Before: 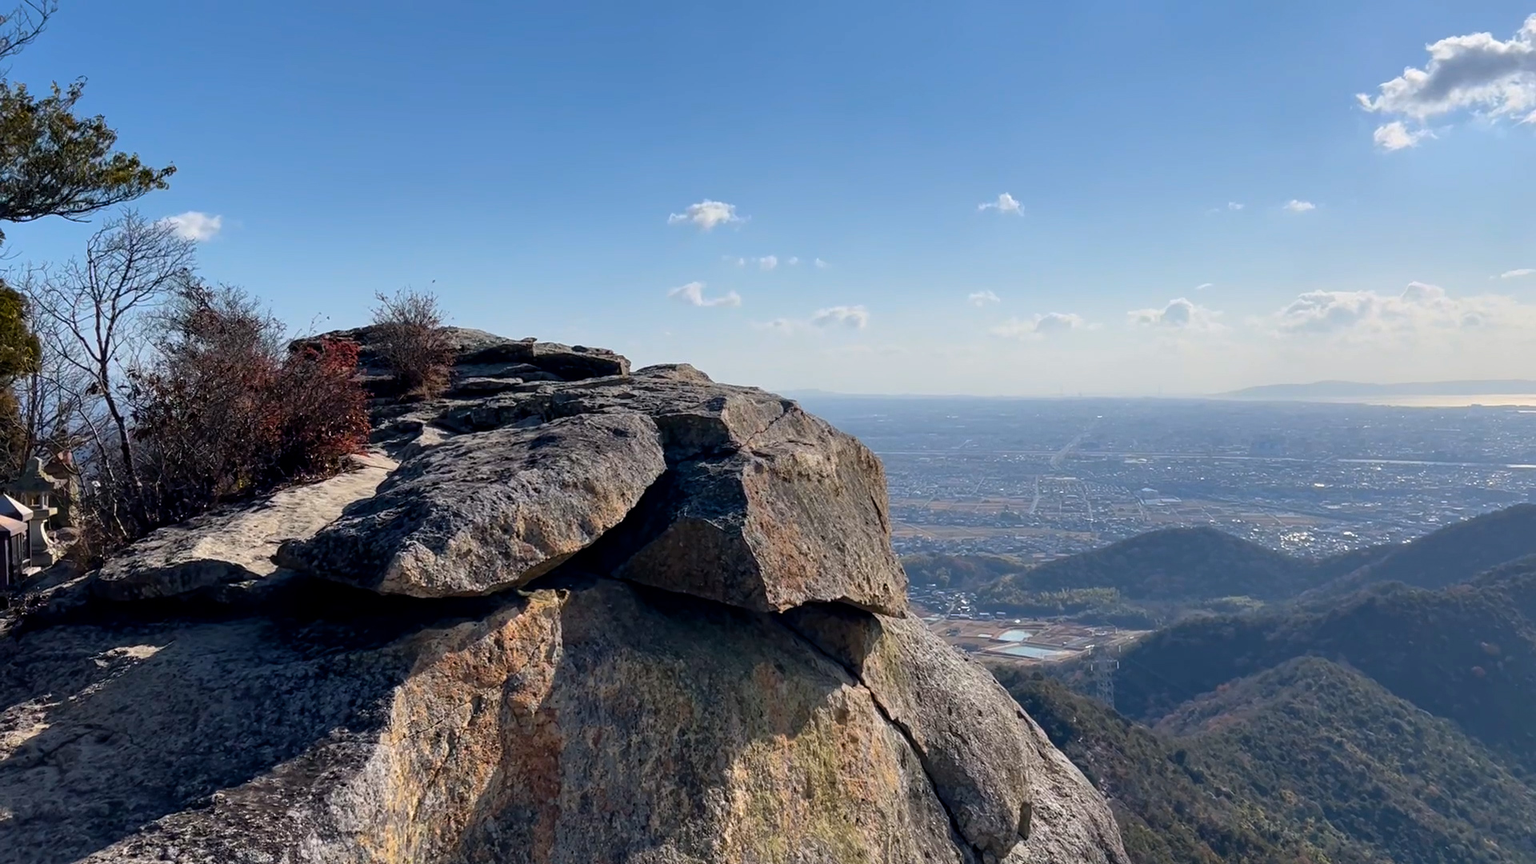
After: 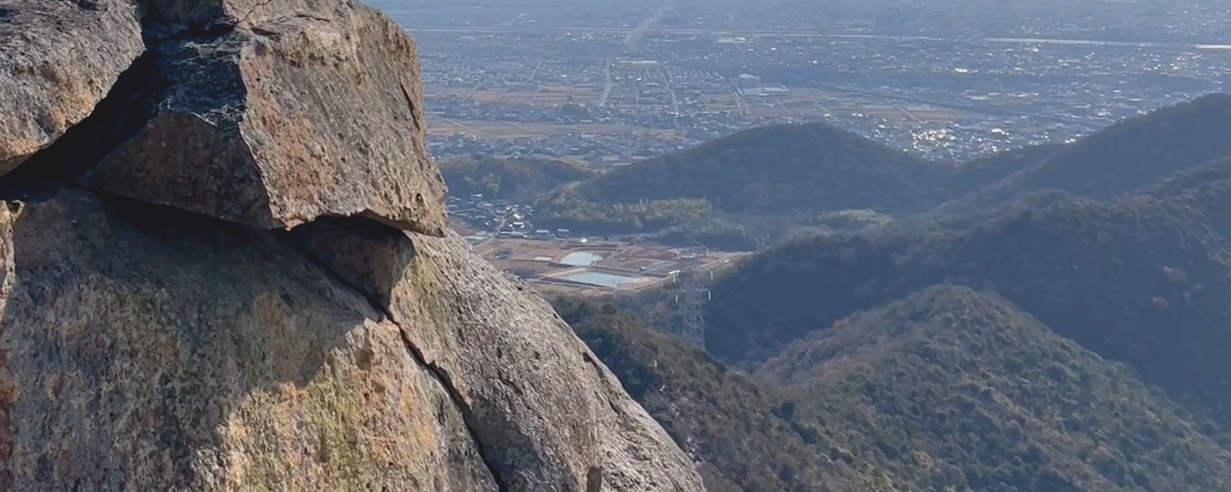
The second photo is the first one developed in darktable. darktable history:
contrast brightness saturation: contrast -0.139, brightness 0.045, saturation -0.125
crop and rotate: left 35.868%, top 49.648%, bottom 4.773%
